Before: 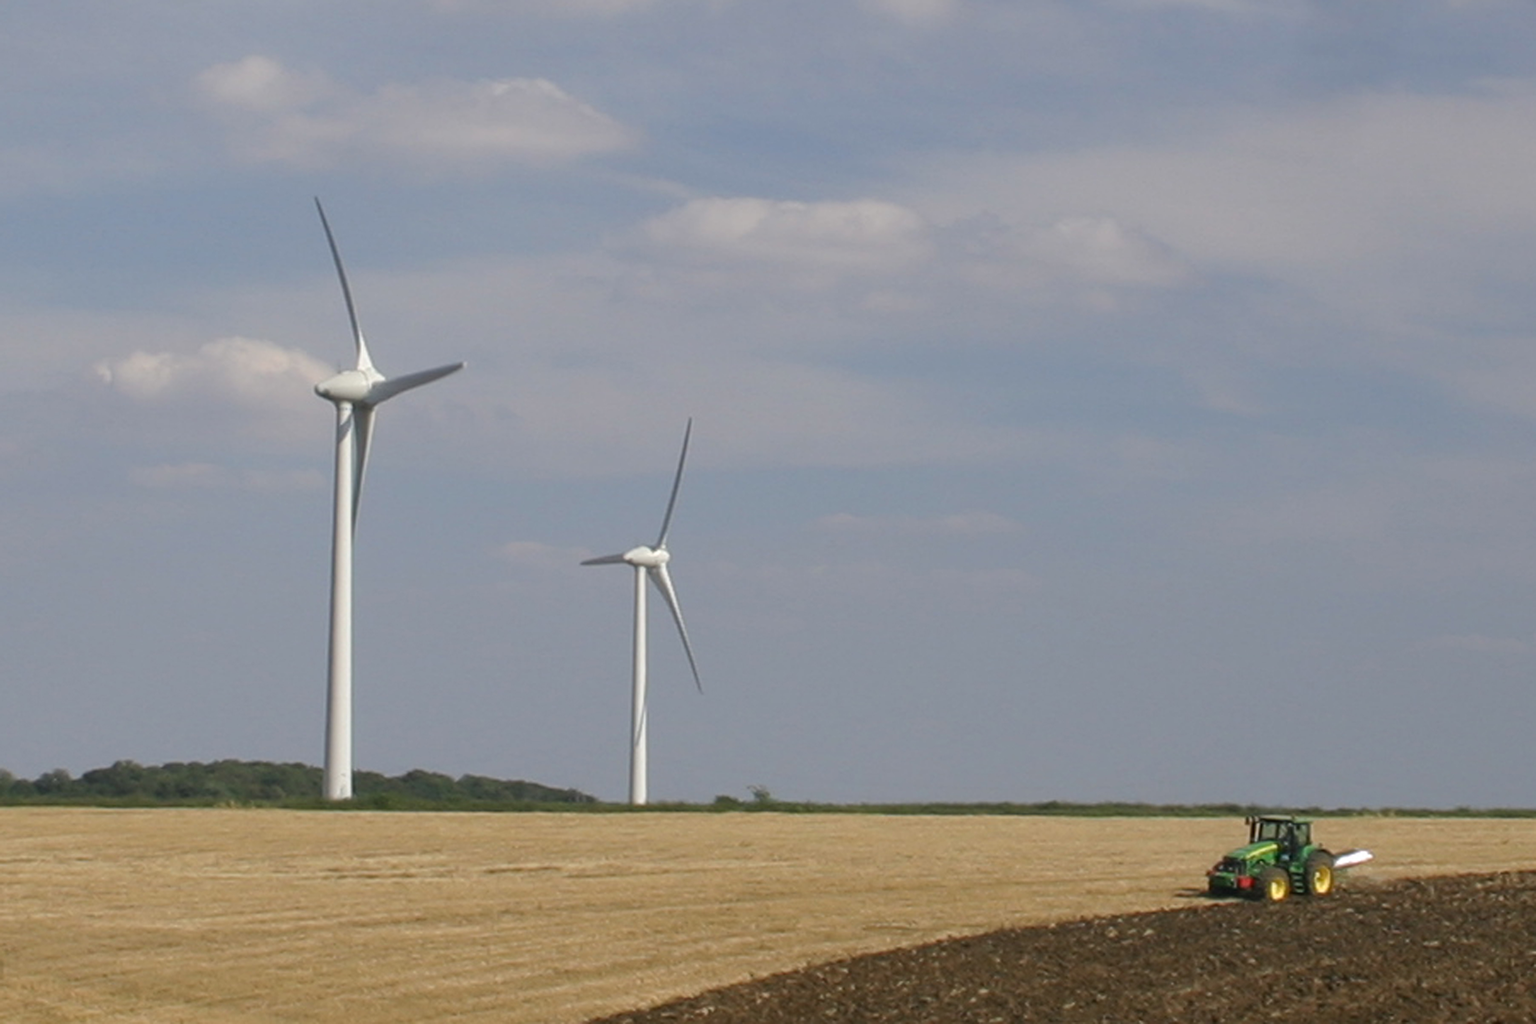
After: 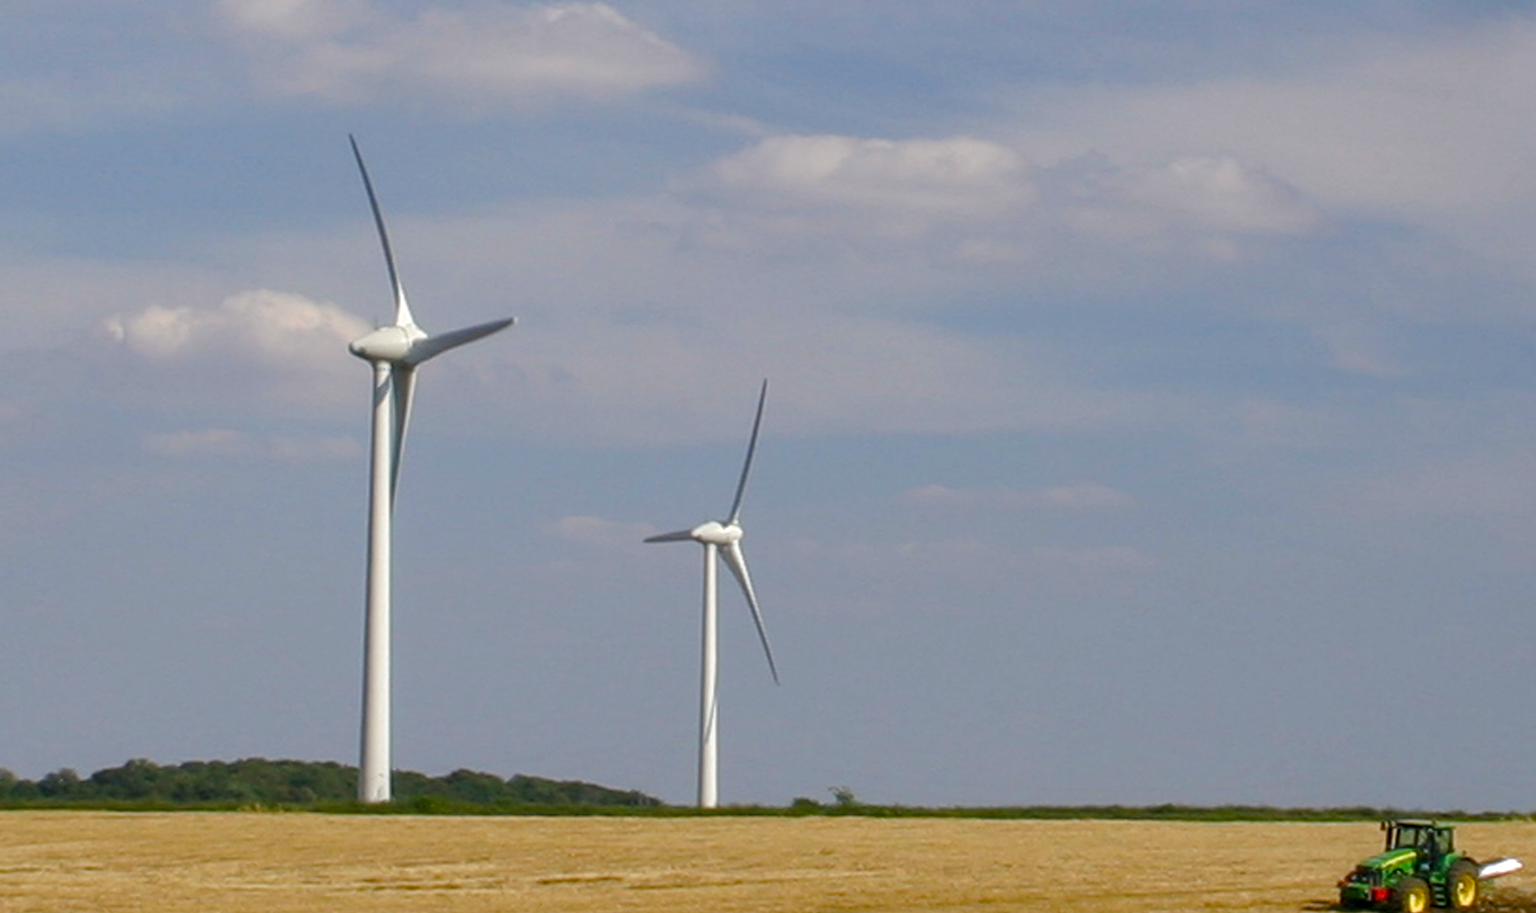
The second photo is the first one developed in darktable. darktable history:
color balance rgb: perceptual saturation grading › global saturation 34.745%, perceptual saturation grading › highlights -25.904%, perceptual saturation grading › shadows 49.936%, global vibrance 20%
local contrast: detail 130%
crop: top 7.444%, right 9.79%, bottom 12.062%
